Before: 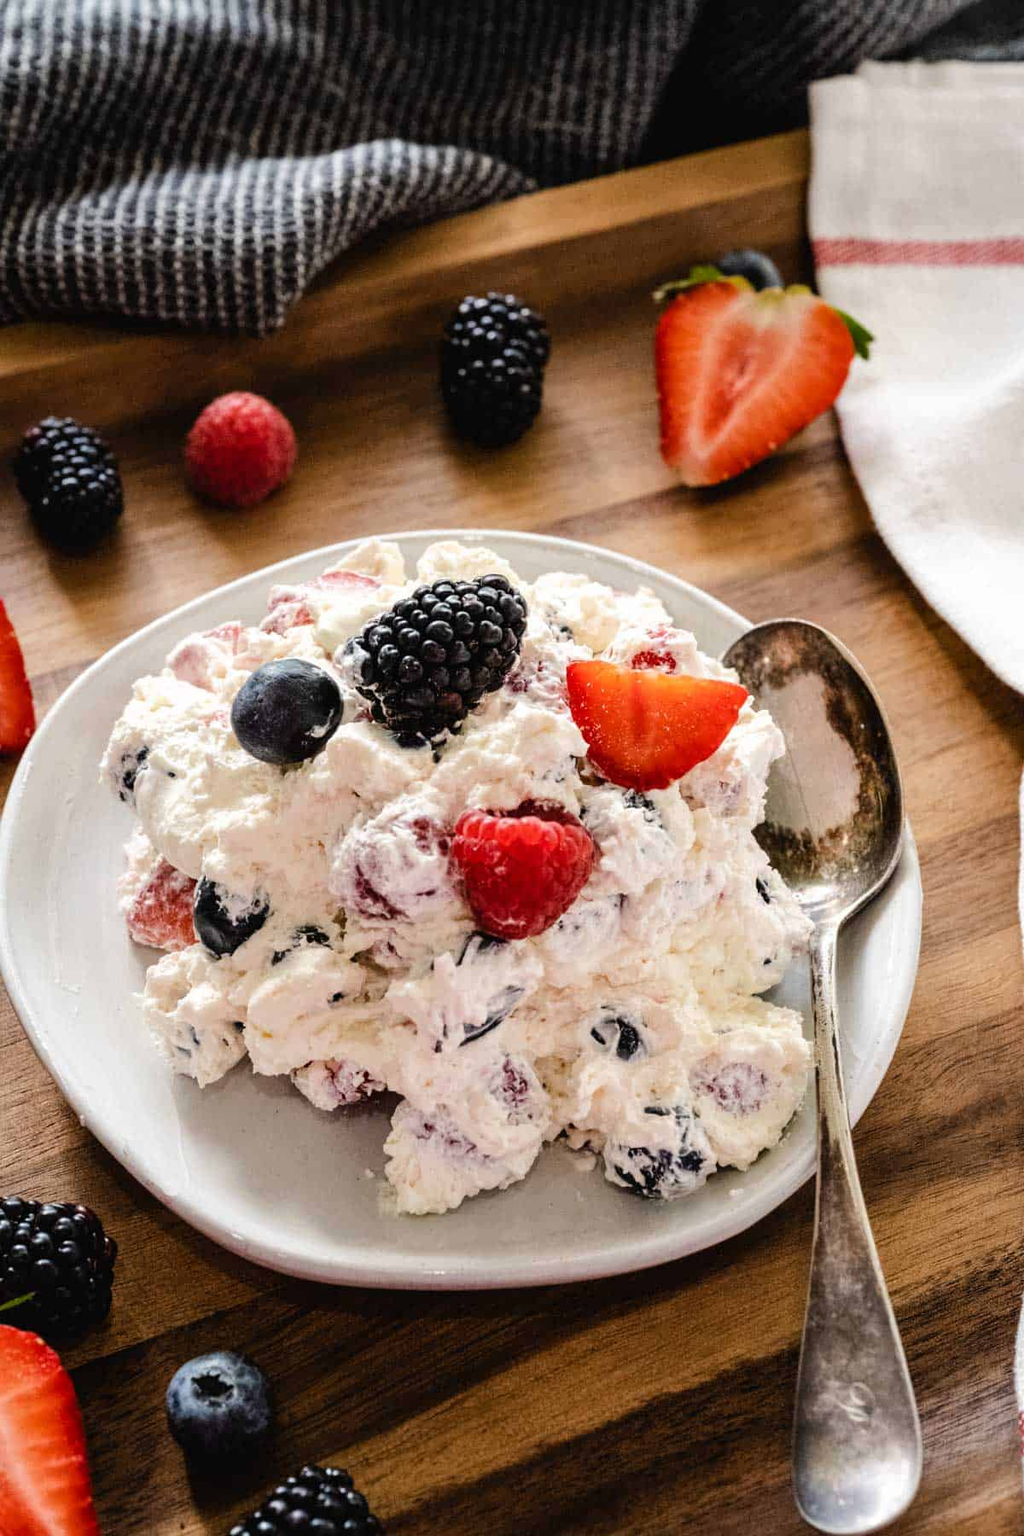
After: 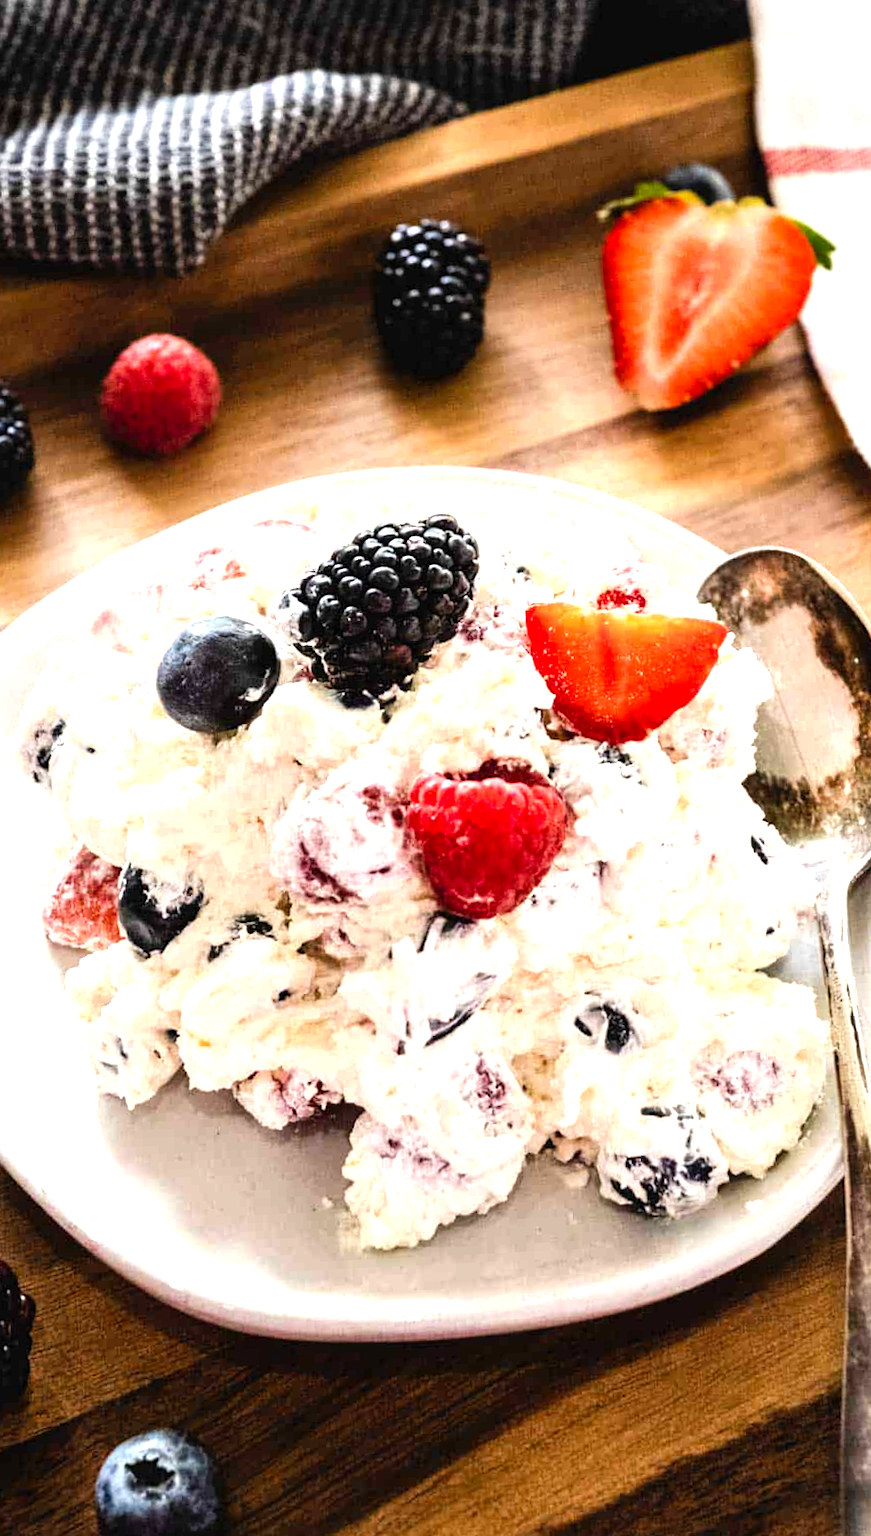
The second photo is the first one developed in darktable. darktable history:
crop and rotate: angle 1°, left 4.281%, top 0.642%, right 11.383%, bottom 2.486%
rotate and perspective: rotation -1.68°, lens shift (vertical) -0.146, crop left 0.049, crop right 0.912, crop top 0.032, crop bottom 0.96
levels: levels [0, 0.374, 0.749]
